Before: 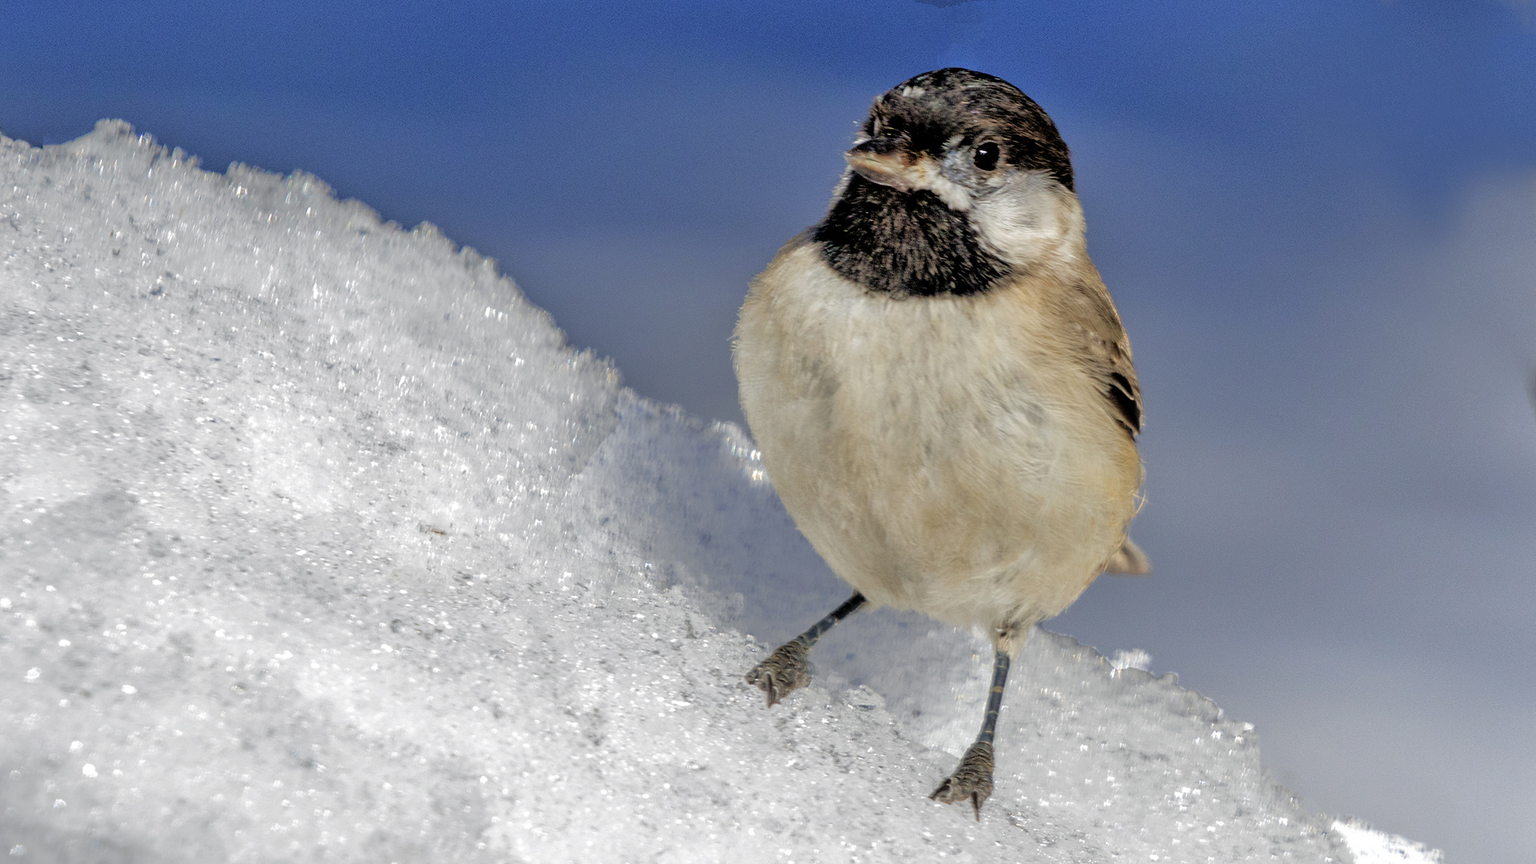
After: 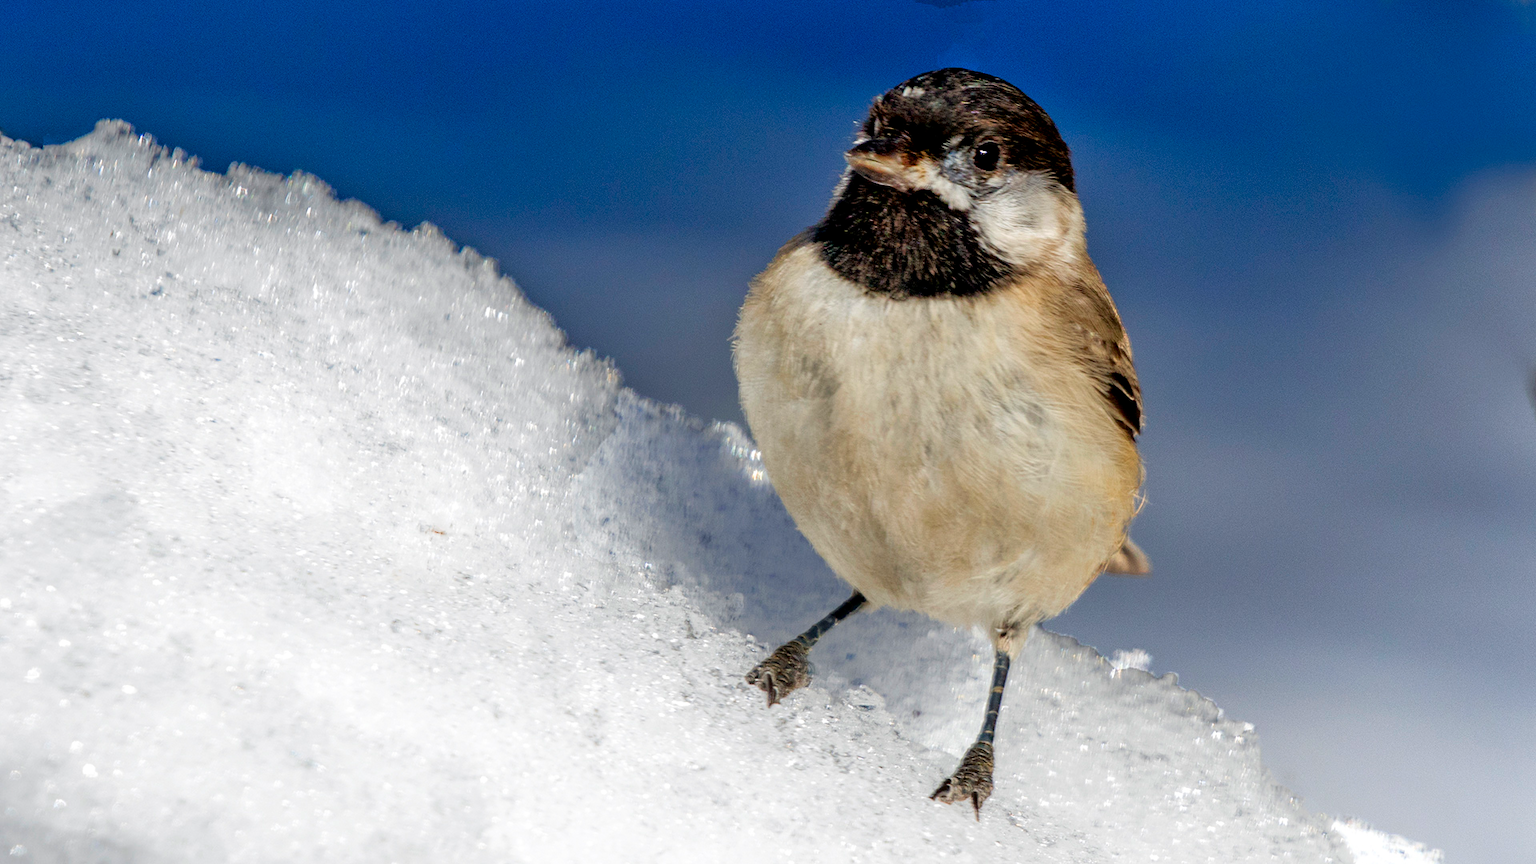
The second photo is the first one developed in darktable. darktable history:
shadows and highlights: shadows -25.47, highlights 50.76, soften with gaussian
contrast brightness saturation: contrast 0.19, brightness -0.105, saturation 0.212
